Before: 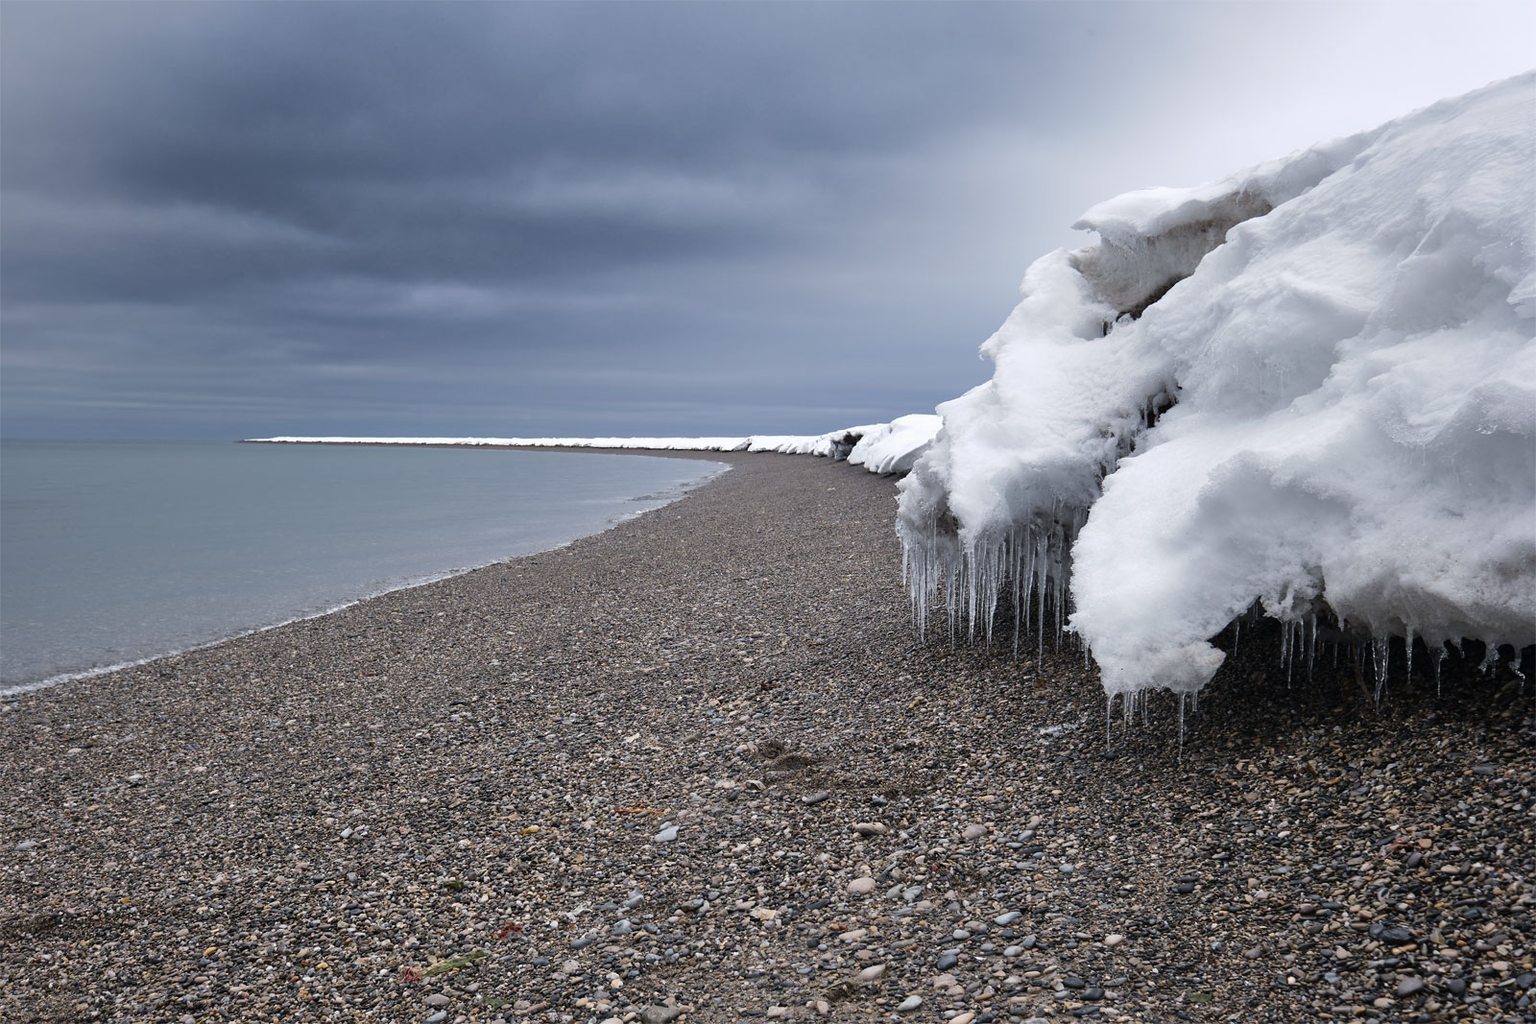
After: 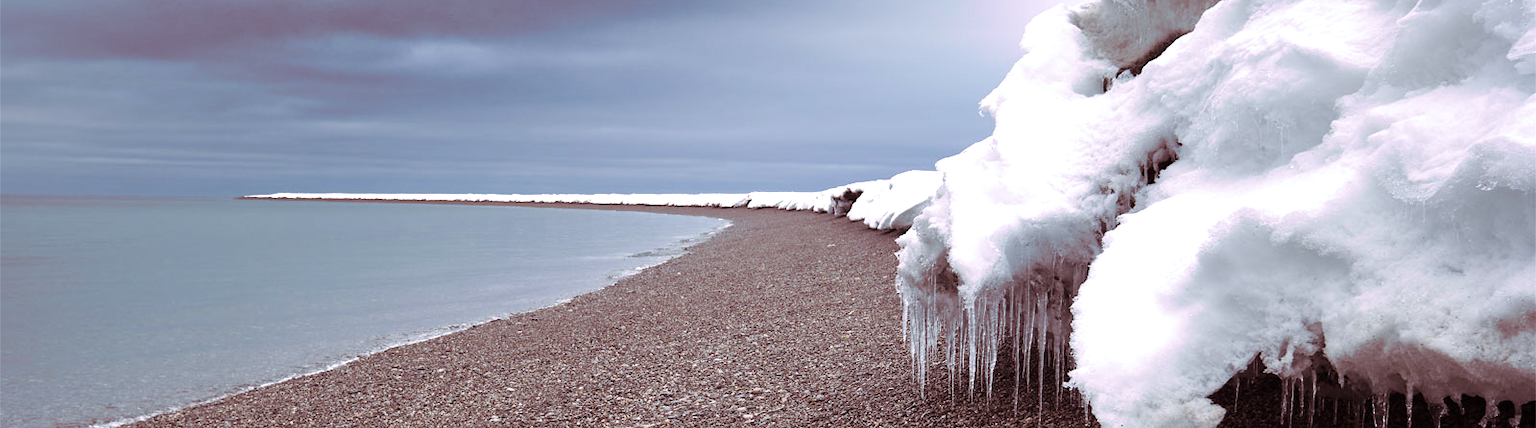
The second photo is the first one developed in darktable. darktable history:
split-toning: highlights › hue 298.8°, highlights › saturation 0.73, compress 41.76%
levels: mode automatic, black 0.023%, white 99.97%, levels [0.062, 0.494, 0.925]
crop and rotate: top 23.84%, bottom 34.294%
exposure: black level correction 0, exposure 0.5 EV, compensate exposure bias true, compensate highlight preservation false
